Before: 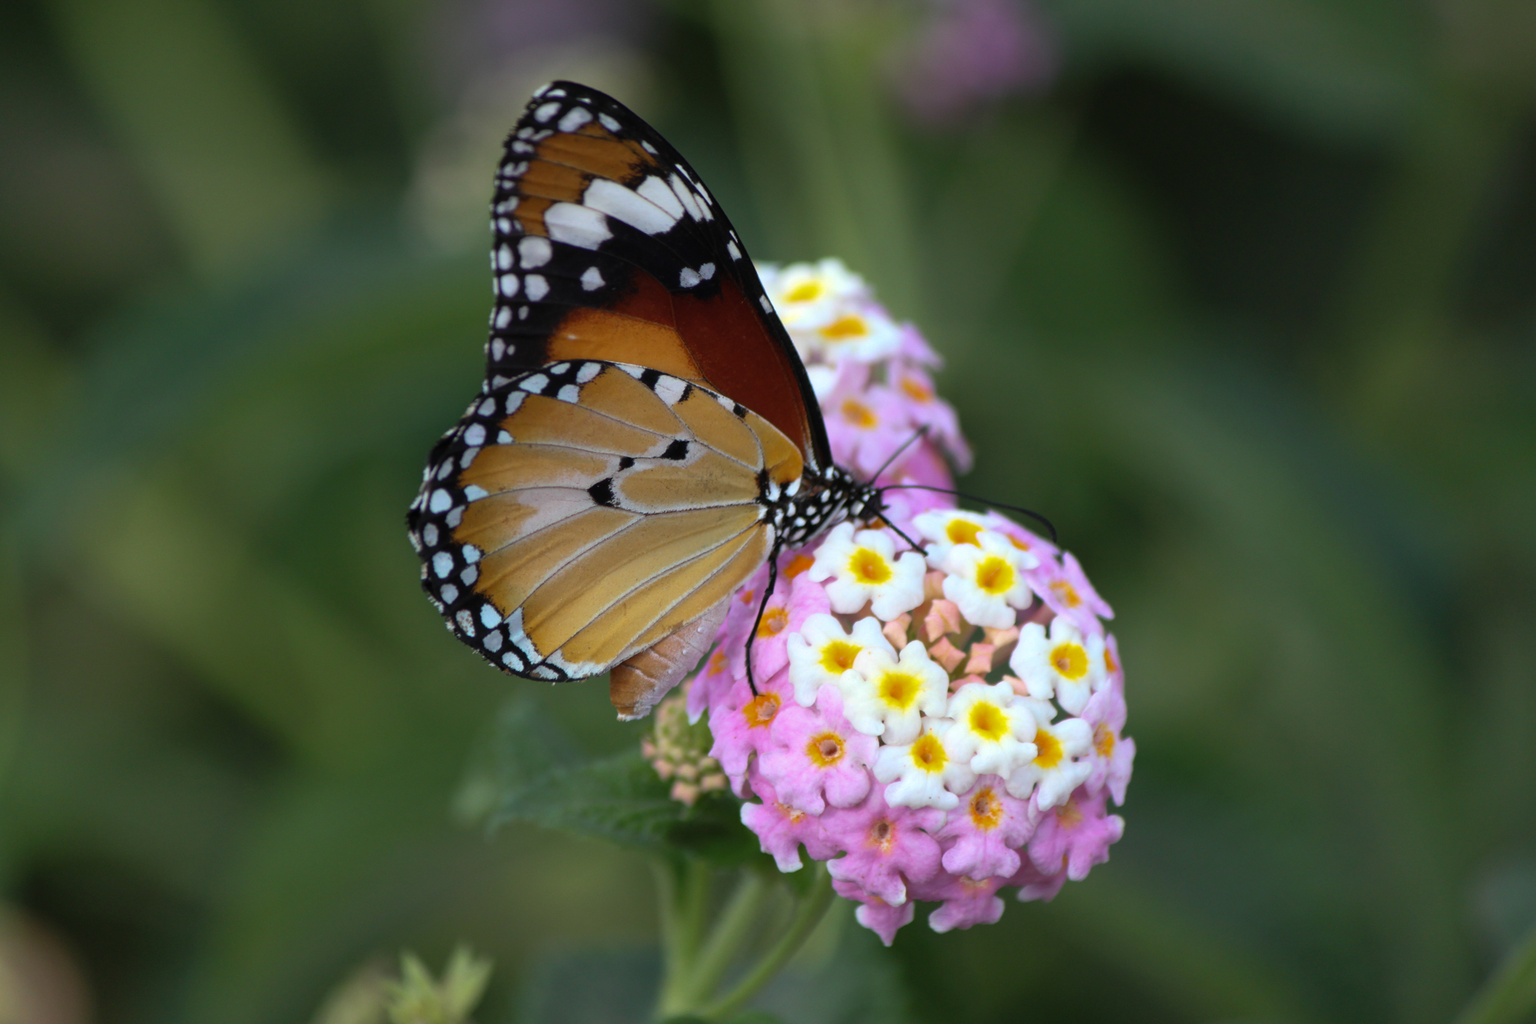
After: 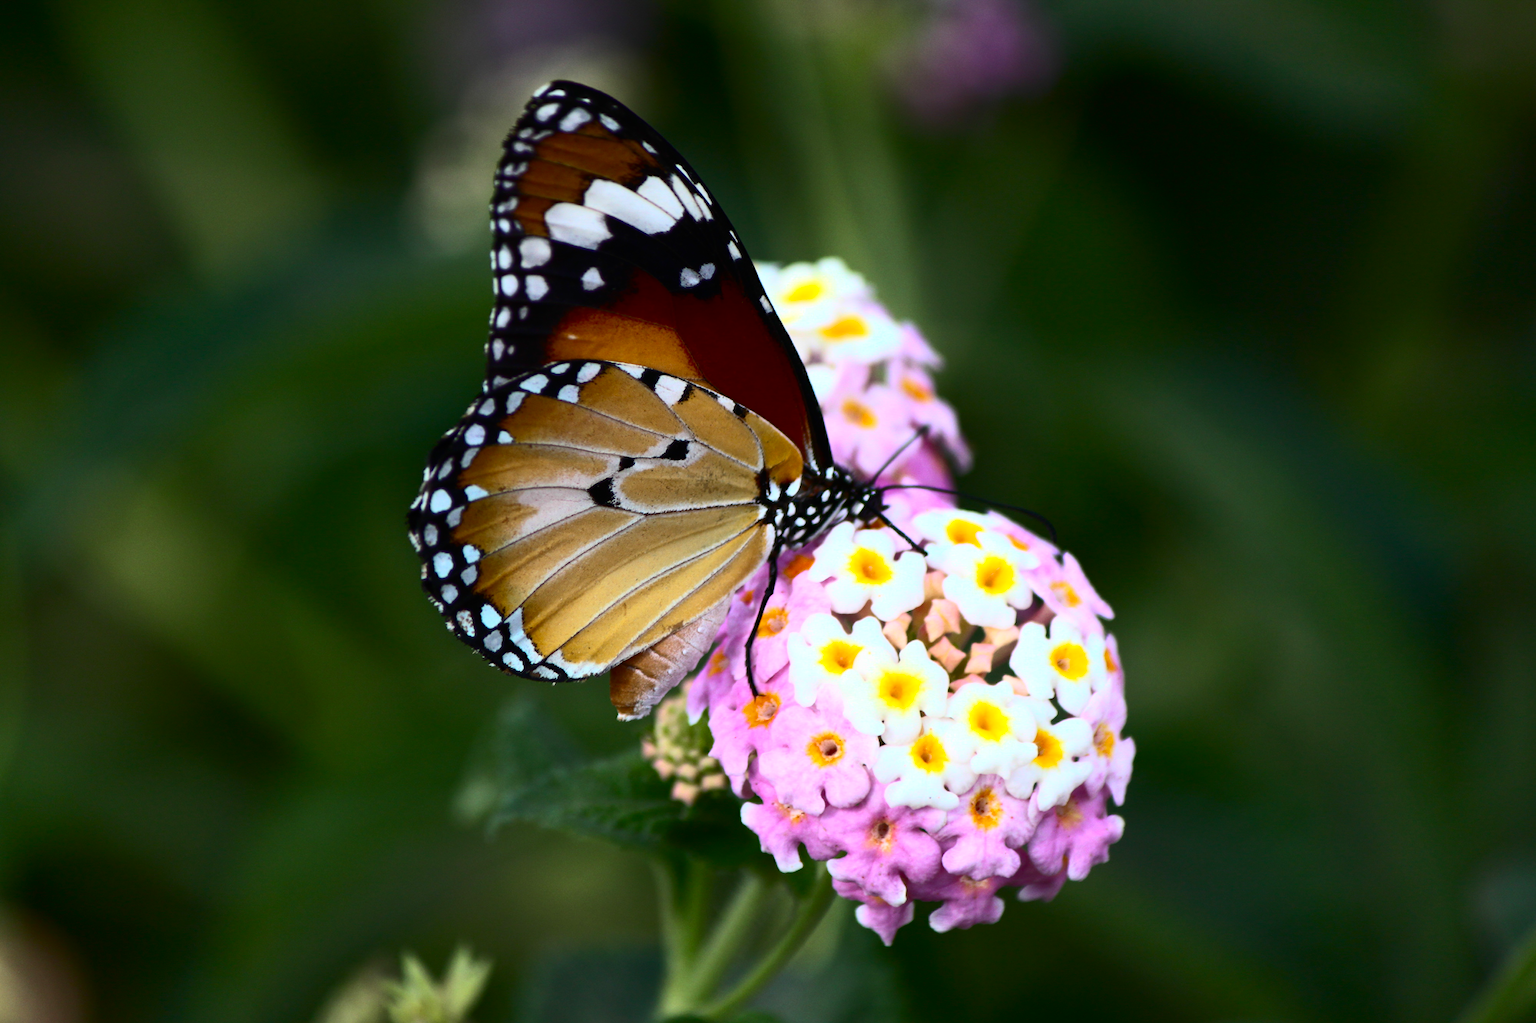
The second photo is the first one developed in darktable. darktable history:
contrast brightness saturation: contrast 0.411, brightness 0.04, saturation 0.263
